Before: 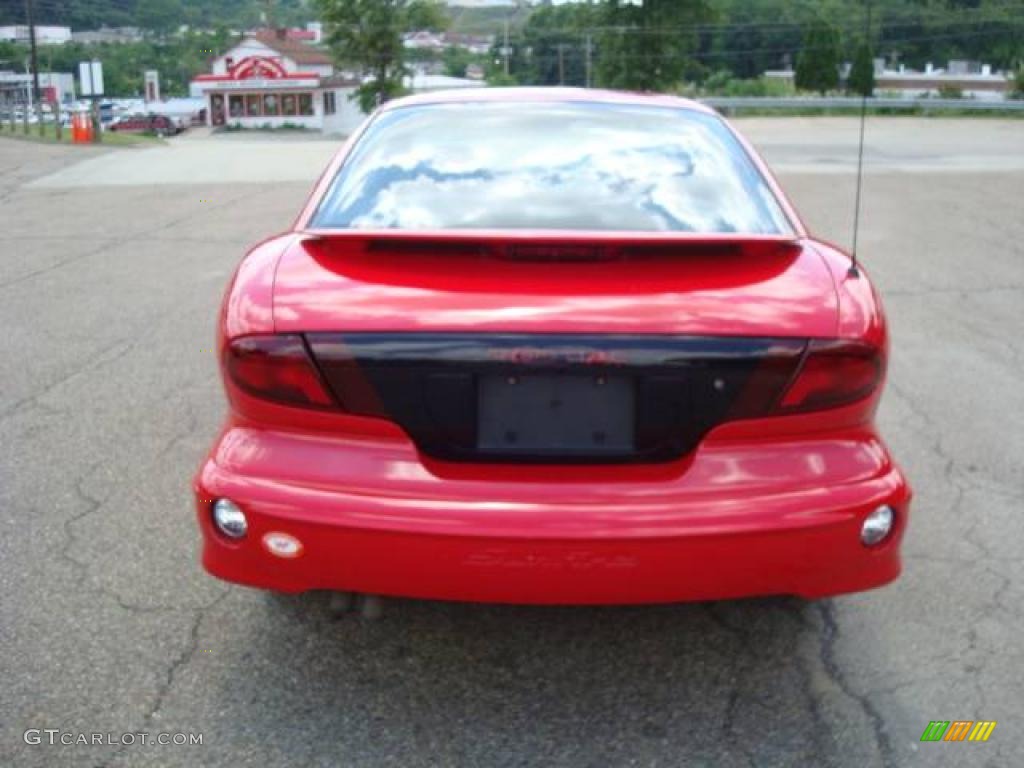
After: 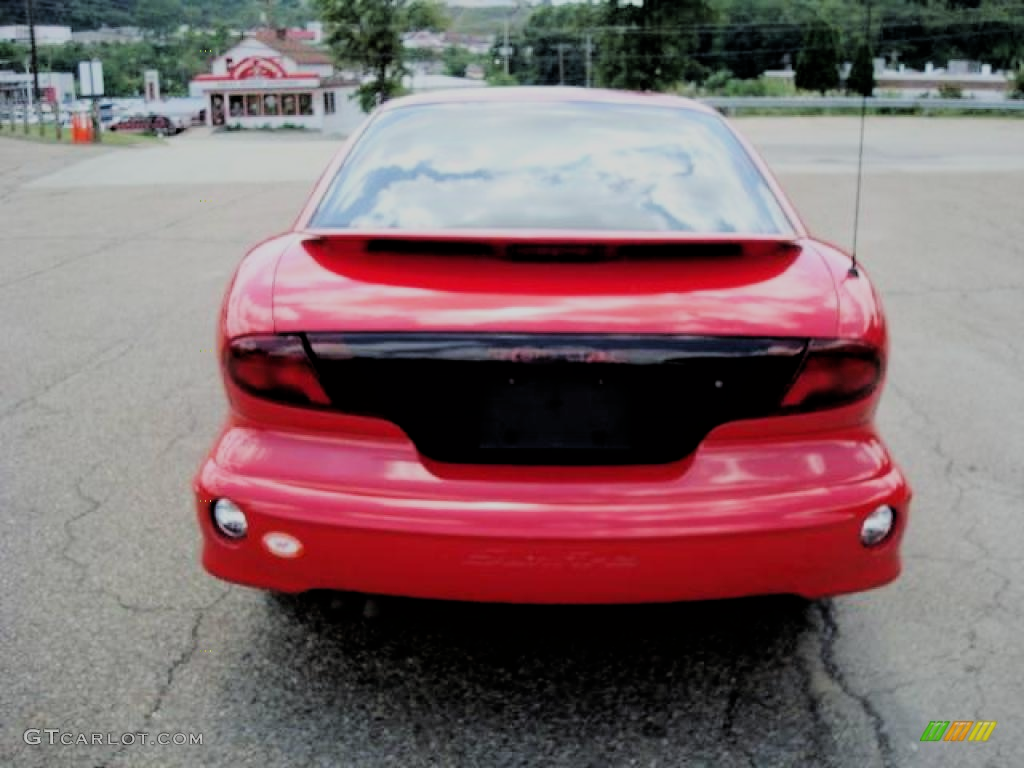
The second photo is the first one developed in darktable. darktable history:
filmic rgb: black relative exposure -3.12 EV, white relative exposure 7.03 EV, hardness 1.48, contrast 1.35
